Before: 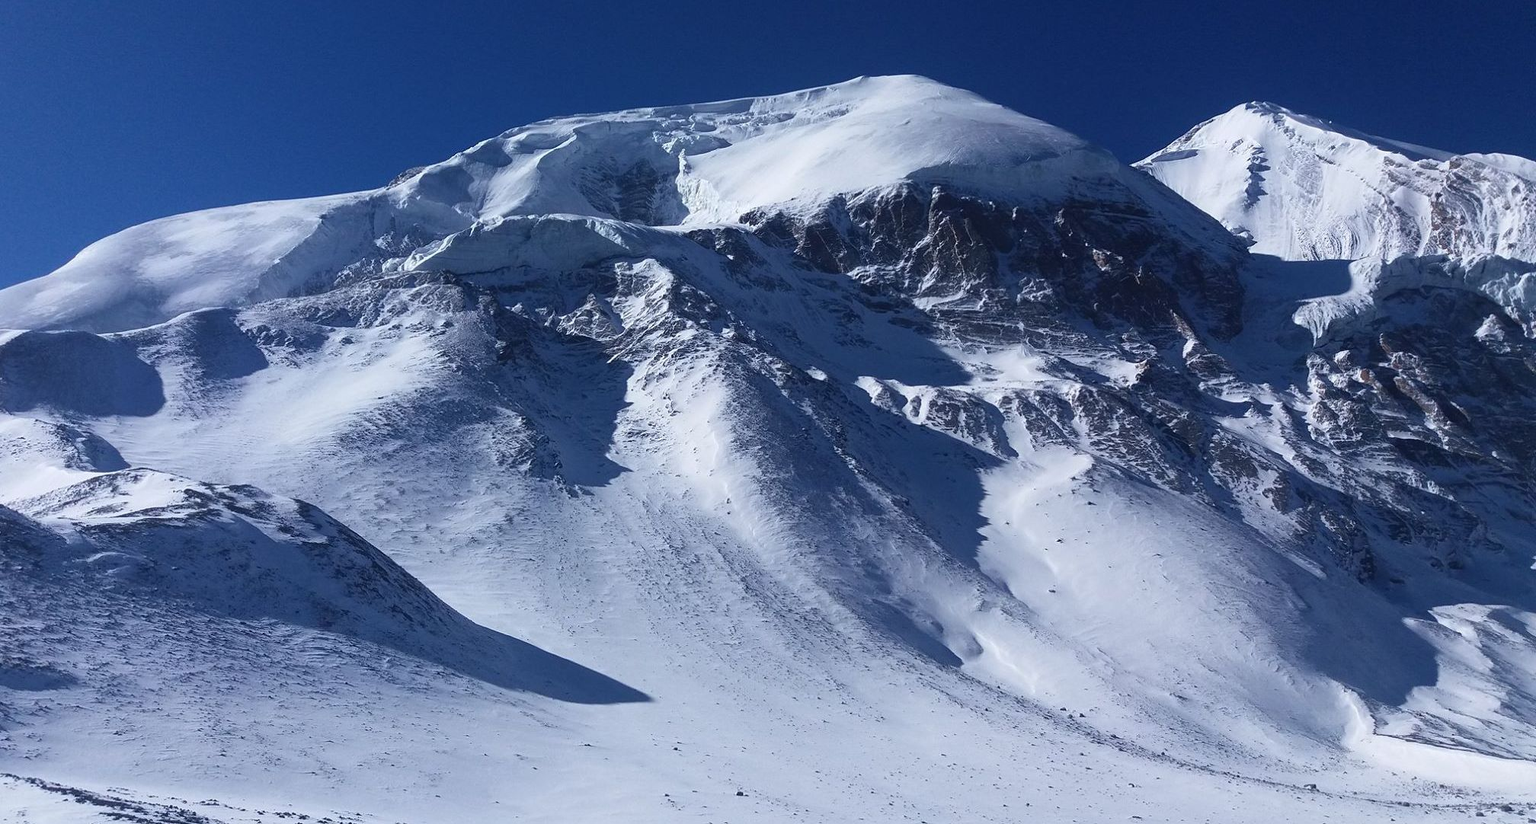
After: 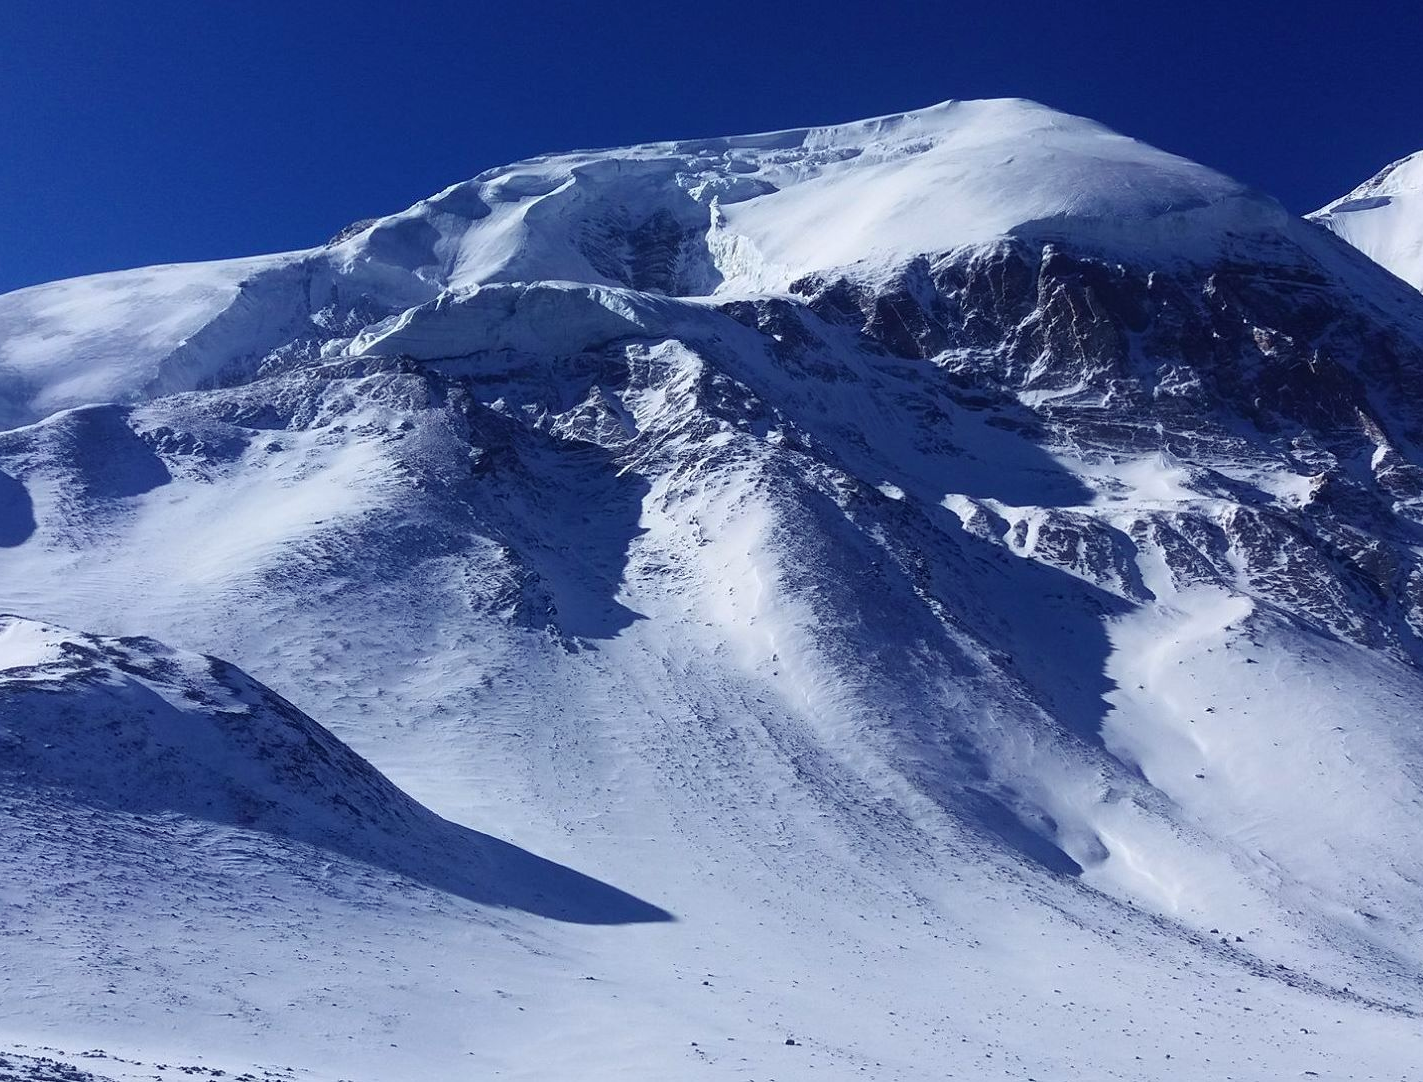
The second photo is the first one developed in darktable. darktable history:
exposure: exposure -0.01 EV, compensate highlight preservation false
crop and rotate: left 9.004%, right 20.394%
color balance rgb: shadows lift › luminance -22.014%, shadows lift › chroma 6.657%, shadows lift › hue 271.48°, perceptual saturation grading › global saturation 10.605%
